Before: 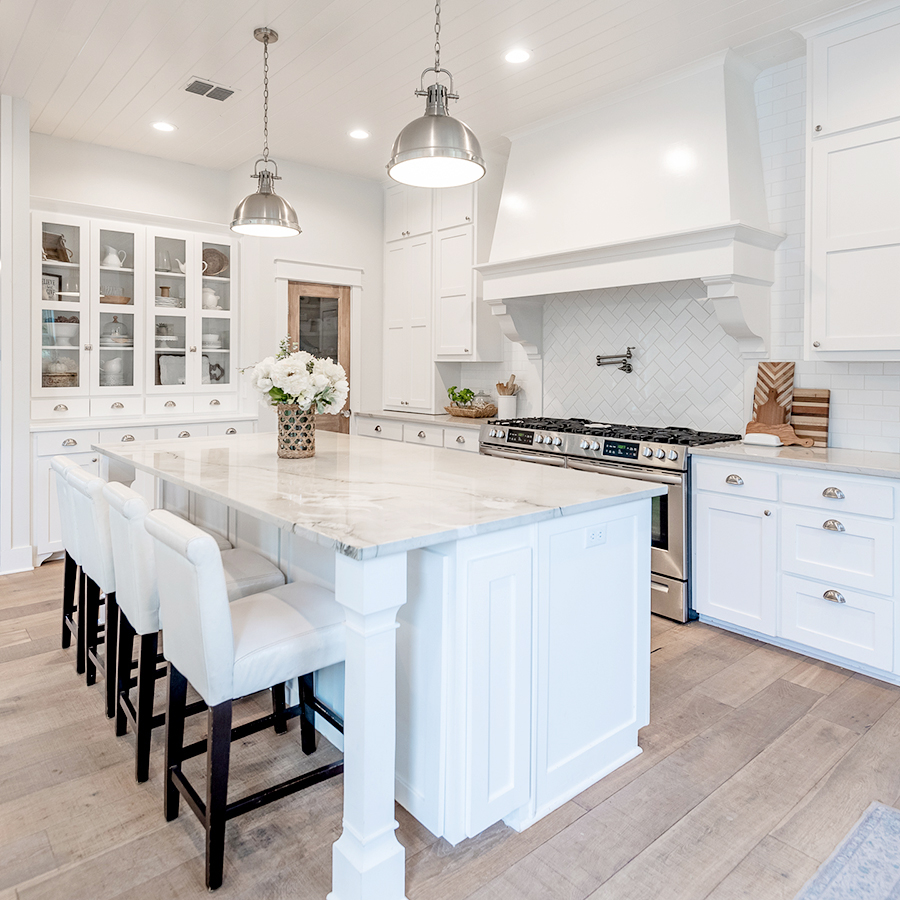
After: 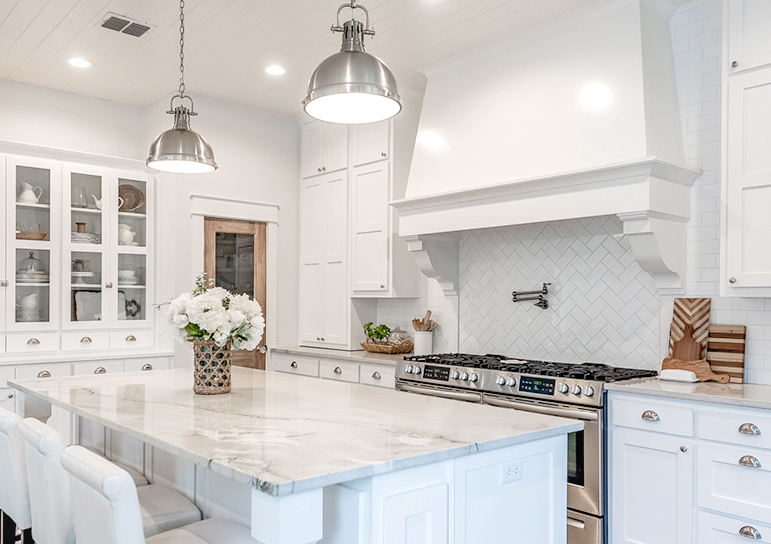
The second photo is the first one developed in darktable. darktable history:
crop and rotate: left 9.345%, top 7.22%, right 4.982%, bottom 32.331%
local contrast: on, module defaults
color zones: curves: ch0 [(0, 0.5) (0.143, 0.5) (0.286, 0.5) (0.429, 0.5) (0.571, 0.5) (0.714, 0.476) (0.857, 0.5) (1, 0.5)]; ch2 [(0, 0.5) (0.143, 0.5) (0.286, 0.5) (0.429, 0.5) (0.571, 0.5) (0.714, 0.487) (0.857, 0.5) (1, 0.5)]
